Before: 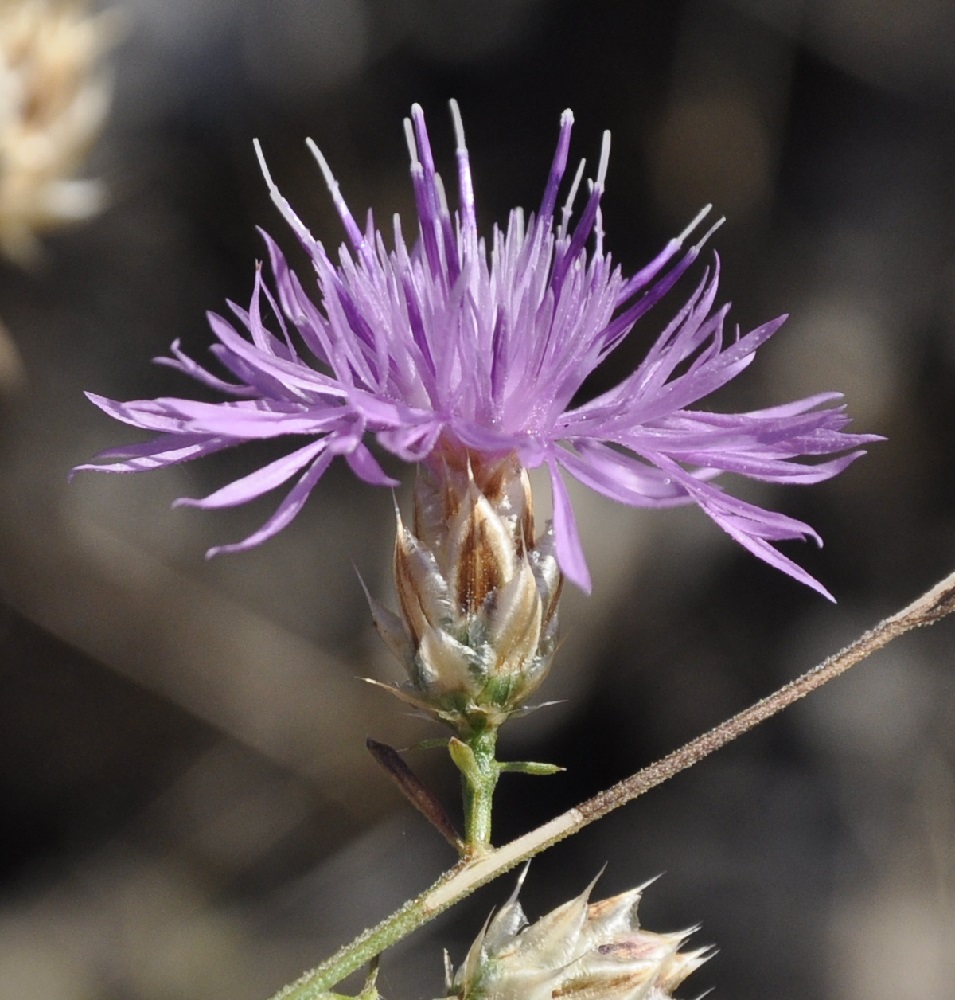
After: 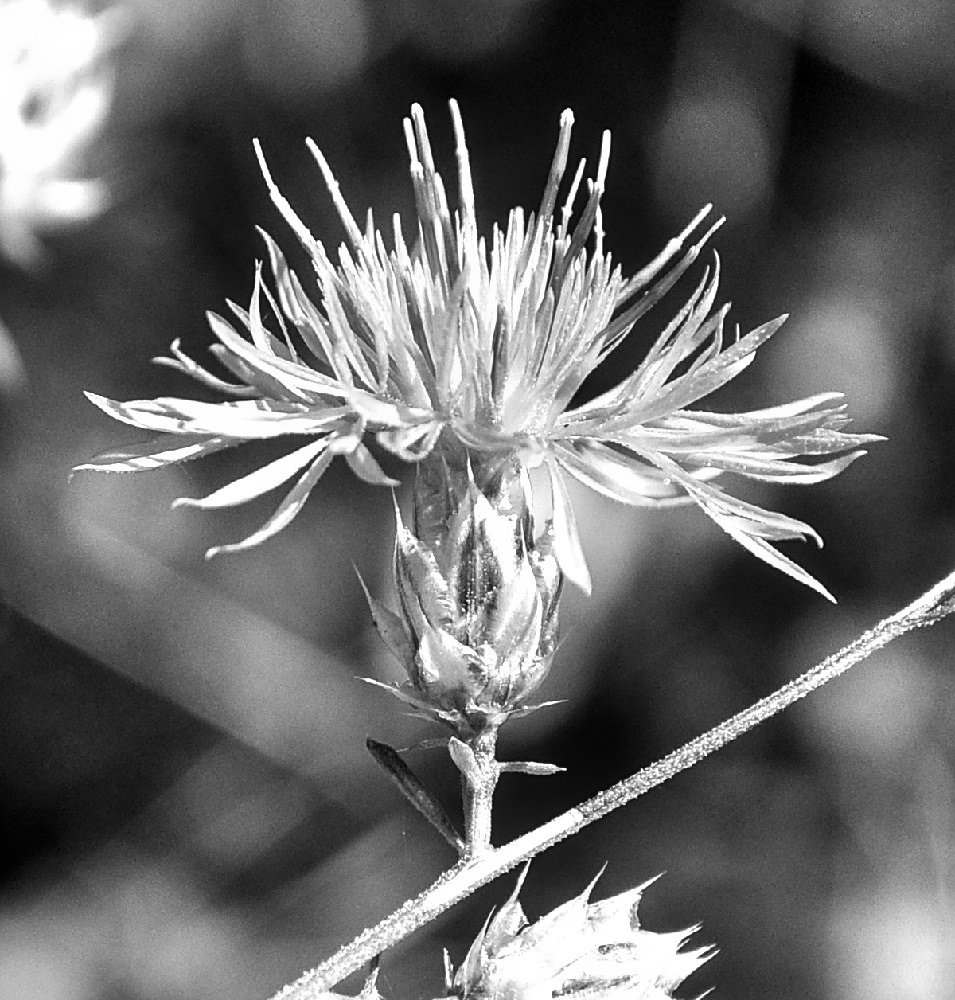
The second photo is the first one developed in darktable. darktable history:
base curve: curves: ch0 [(0, 0) (0.303, 0.277) (1, 1)]
sharpen: on, module defaults
monochrome: on, module defaults
velvia: on, module defaults
local contrast: on, module defaults
exposure: exposure 0.74 EV, compensate highlight preservation false
shadows and highlights: soften with gaussian
tone equalizer: -8 EV -0.417 EV, -7 EV -0.389 EV, -6 EV -0.333 EV, -5 EV -0.222 EV, -3 EV 0.222 EV, -2 EV 0.333 EV, -1 EV 0.389 EV, +0 EV 0.417 EV, edges refinement/feathering 500, mask exposure compensation -1.25 EV, preserve details no
